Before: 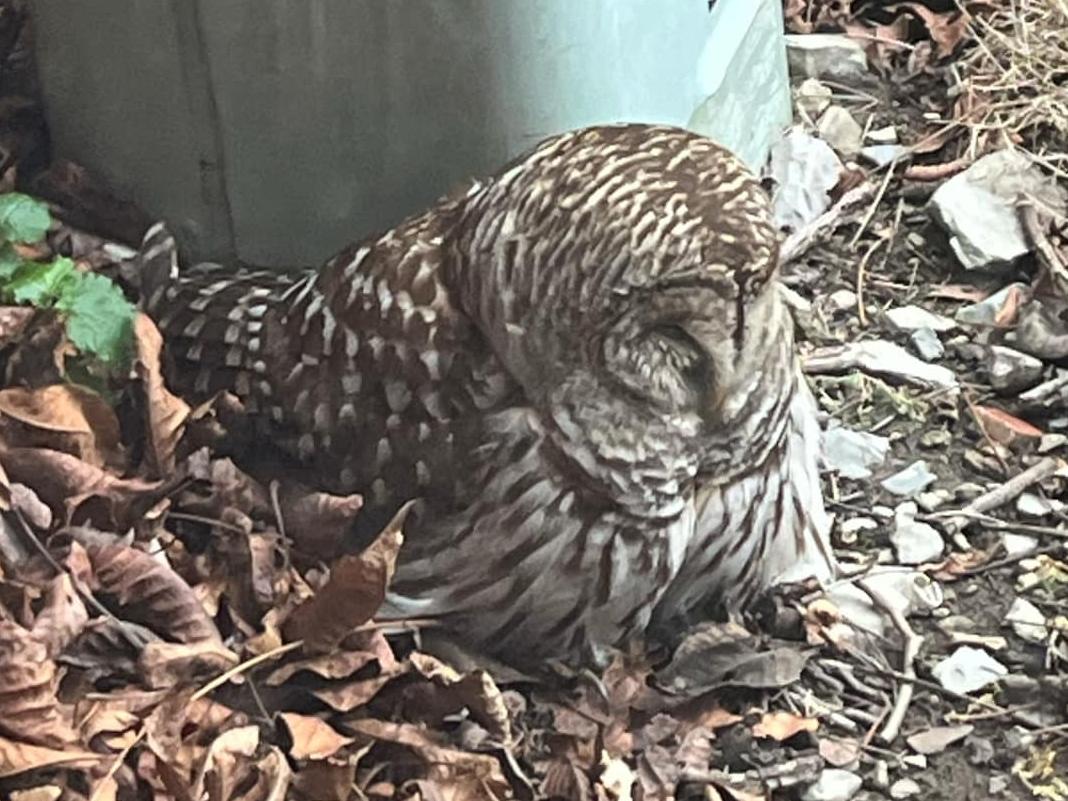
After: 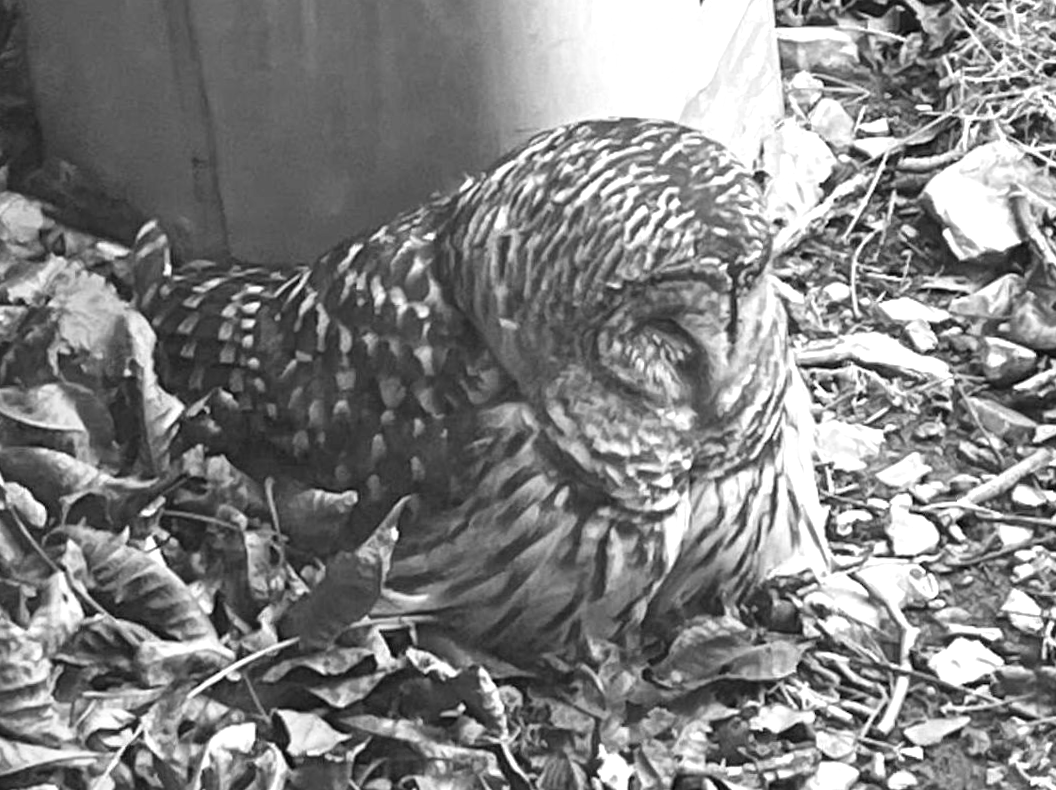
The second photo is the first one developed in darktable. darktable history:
exposure: black level correction 0, exposure 0.5 EV, compensate highlight preservation false
color calibration: output gray [0.21, 0.42, 0.37, 0], gray › normalize channels true, illuminant same as pipeline (D50), adaptation XYZ, x 0.346, y 0.359, gamut compression 0
rotate and perspective: rotation -0.45°, automatic cropping original format, crop left 0.008, crop right 0.992, crop top 0.012, crop bottom 0.988
